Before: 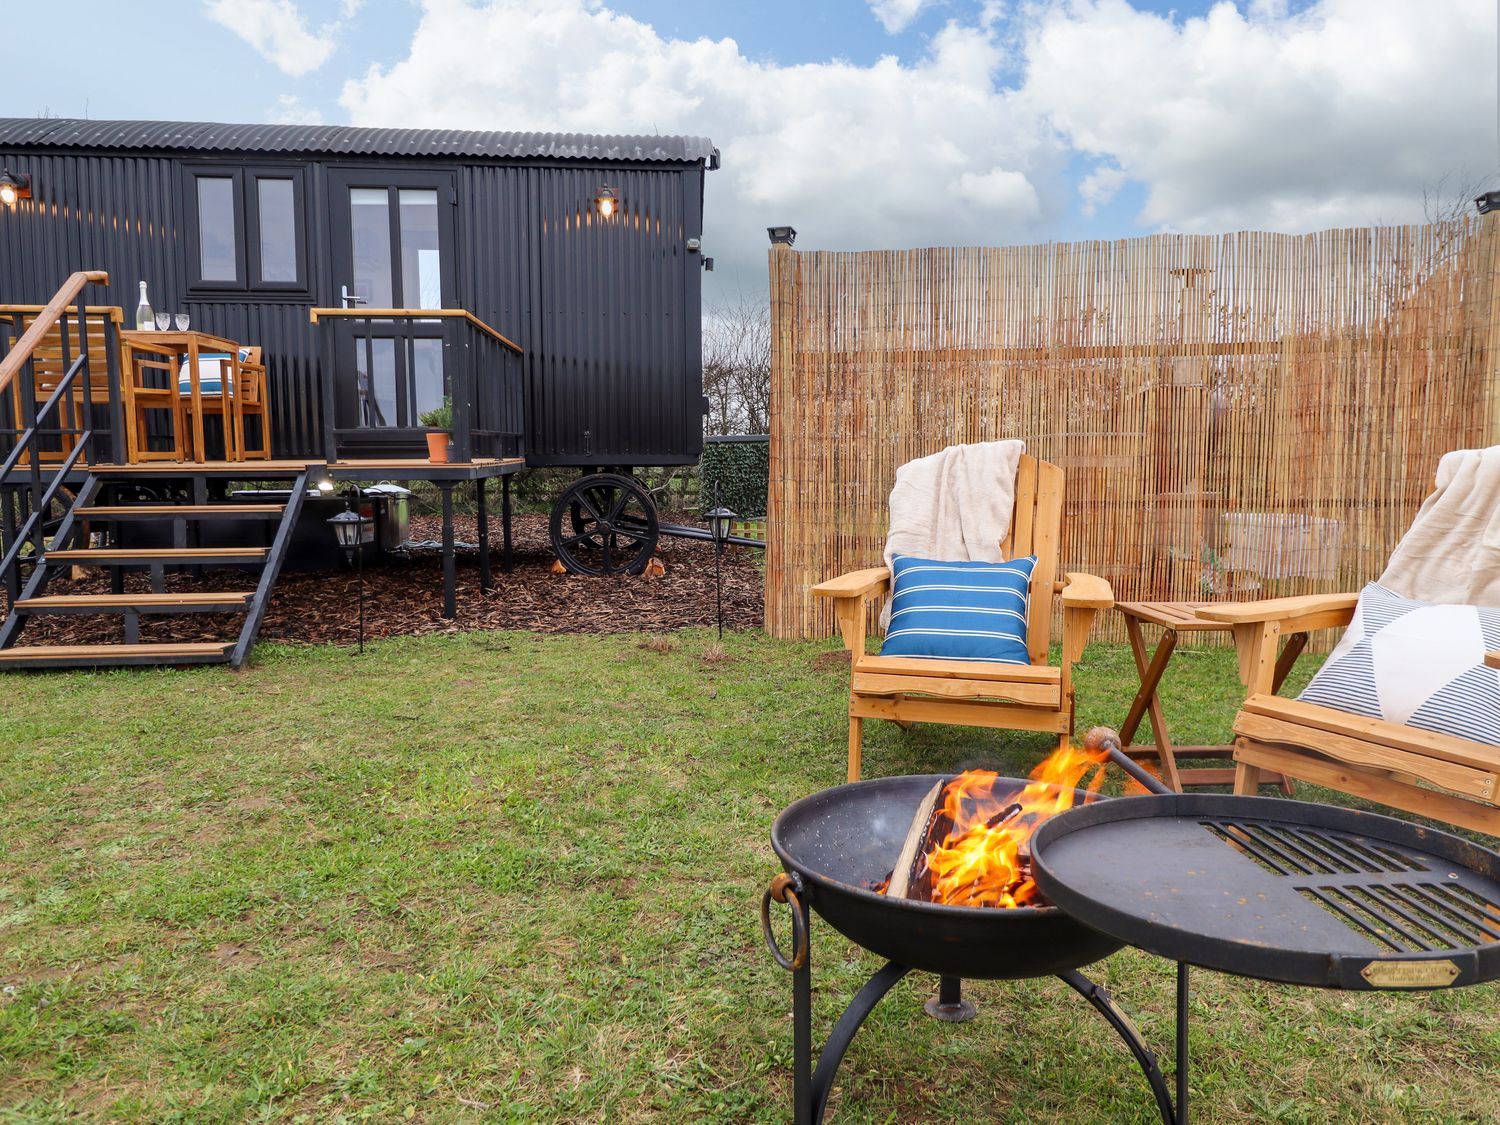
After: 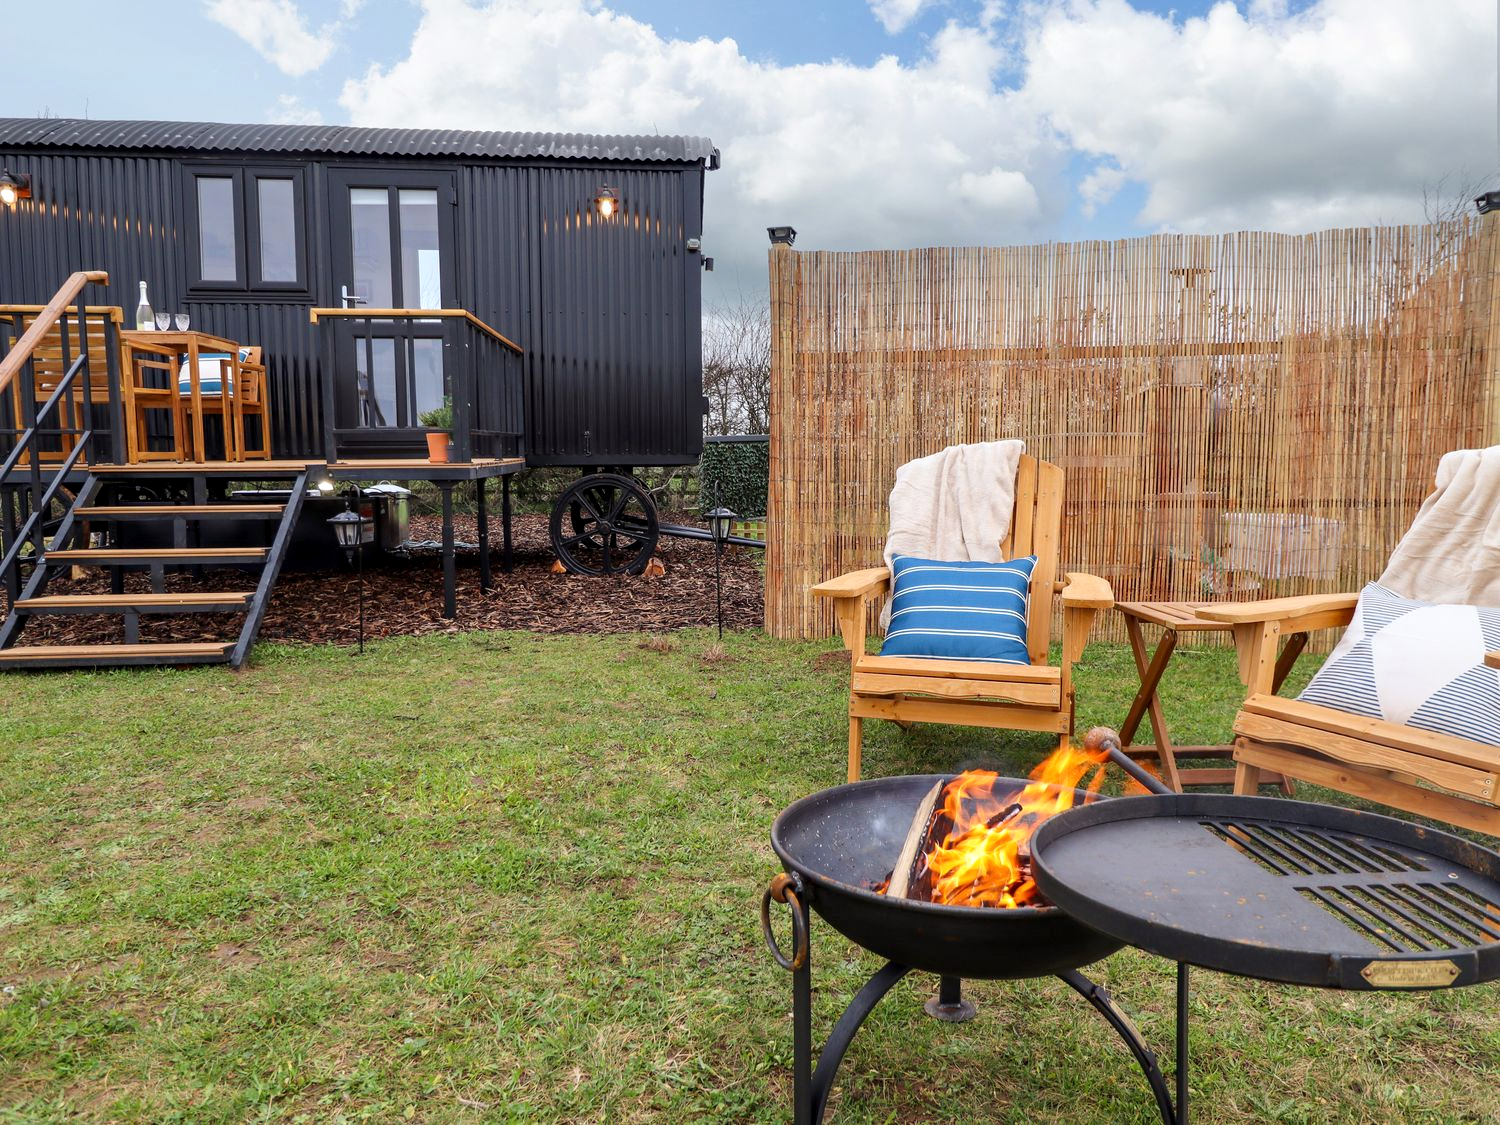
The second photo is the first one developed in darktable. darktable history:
contrast equalizer: y [[0.6 ×6], [0.55 ×6], [0 ×6], [0 ×6], [0 ×6]], mix 0.164
